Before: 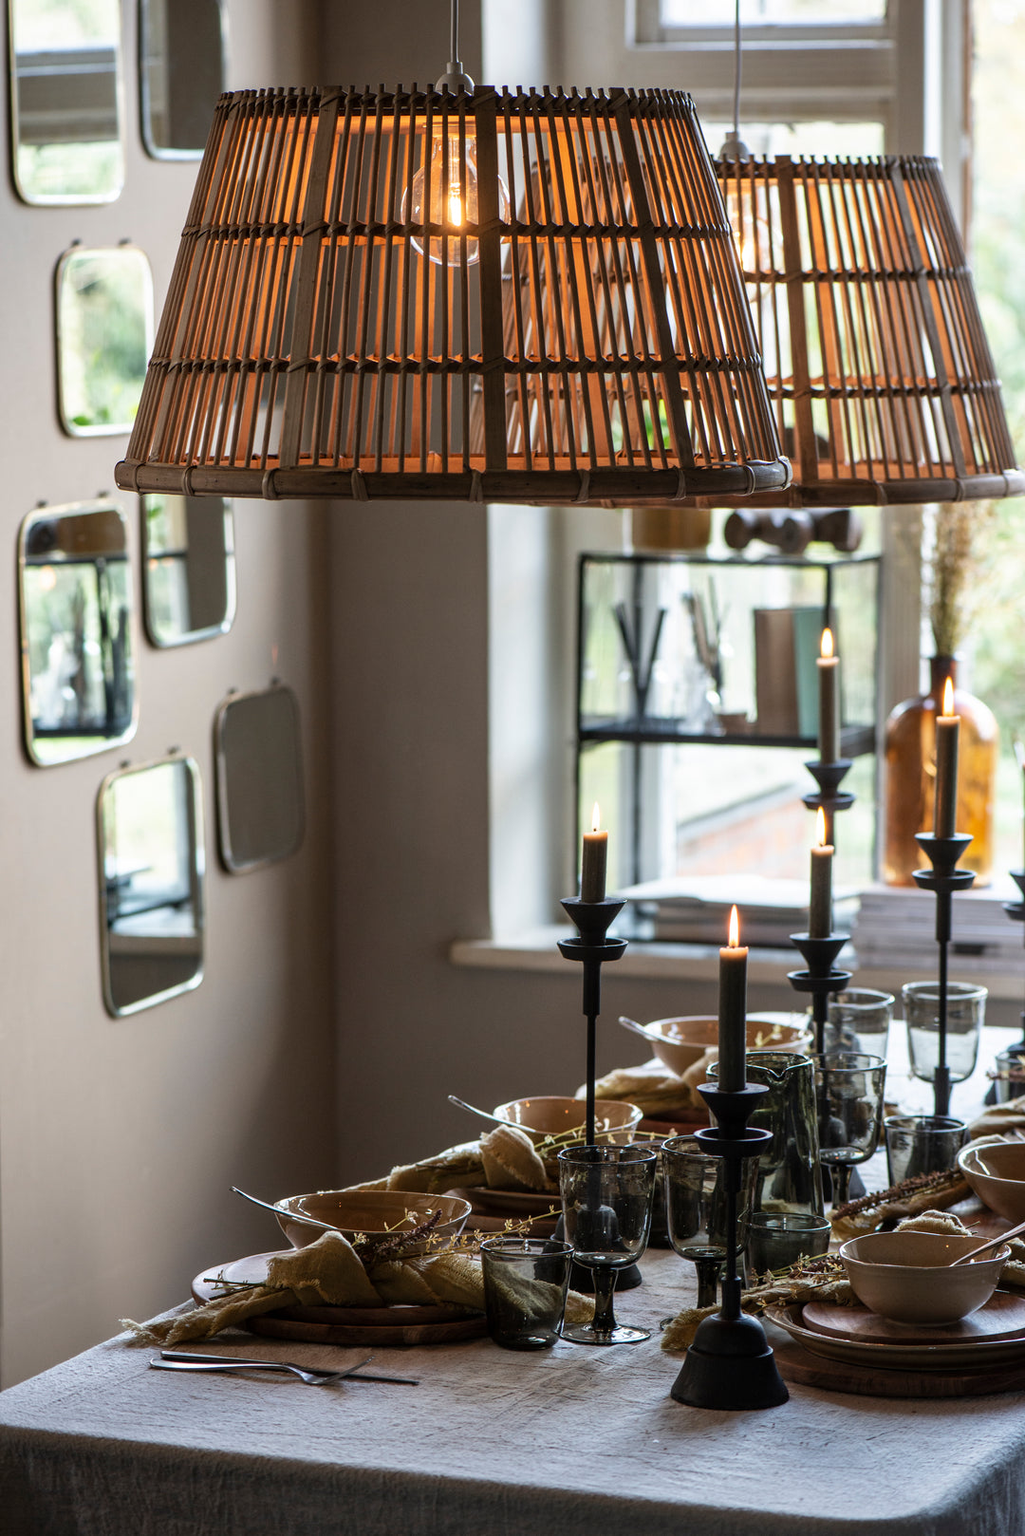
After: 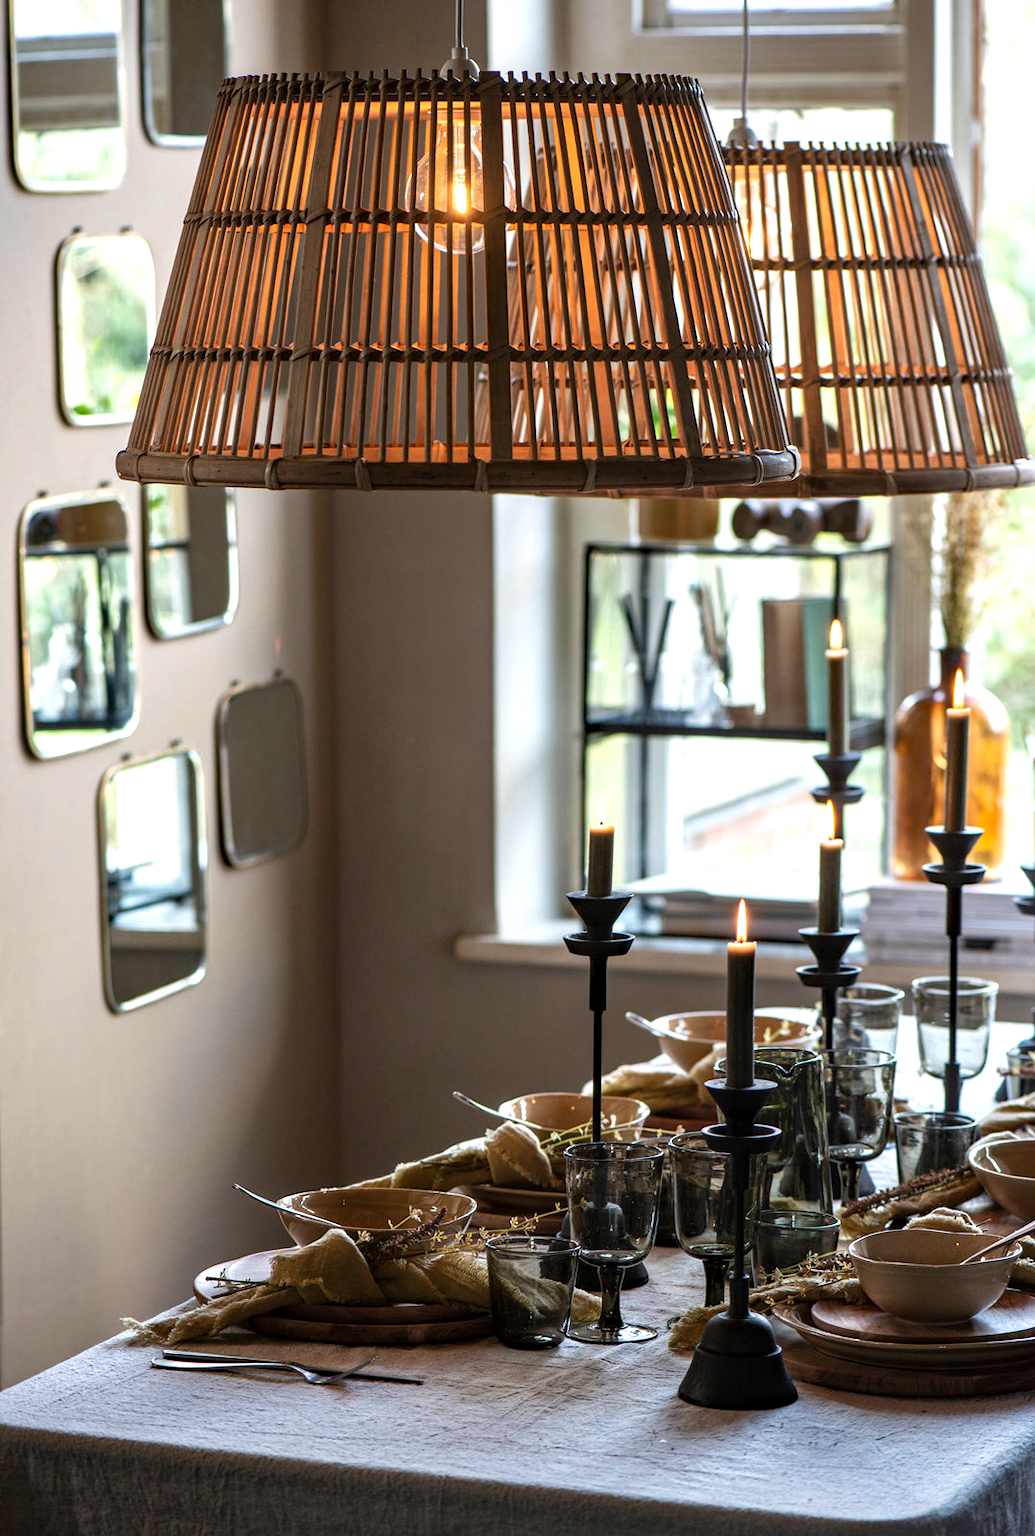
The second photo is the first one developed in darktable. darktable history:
exposure: exposure 0.375 EV, compensate highlight preservation false
crop: top 1.049%, right 0.001%
shadows and highlights: shadows 4.1, highlights -17.6, soften with gaussian
haze removal: compatibility mode true, adaptive false
tone equalizer: on, module defaults
